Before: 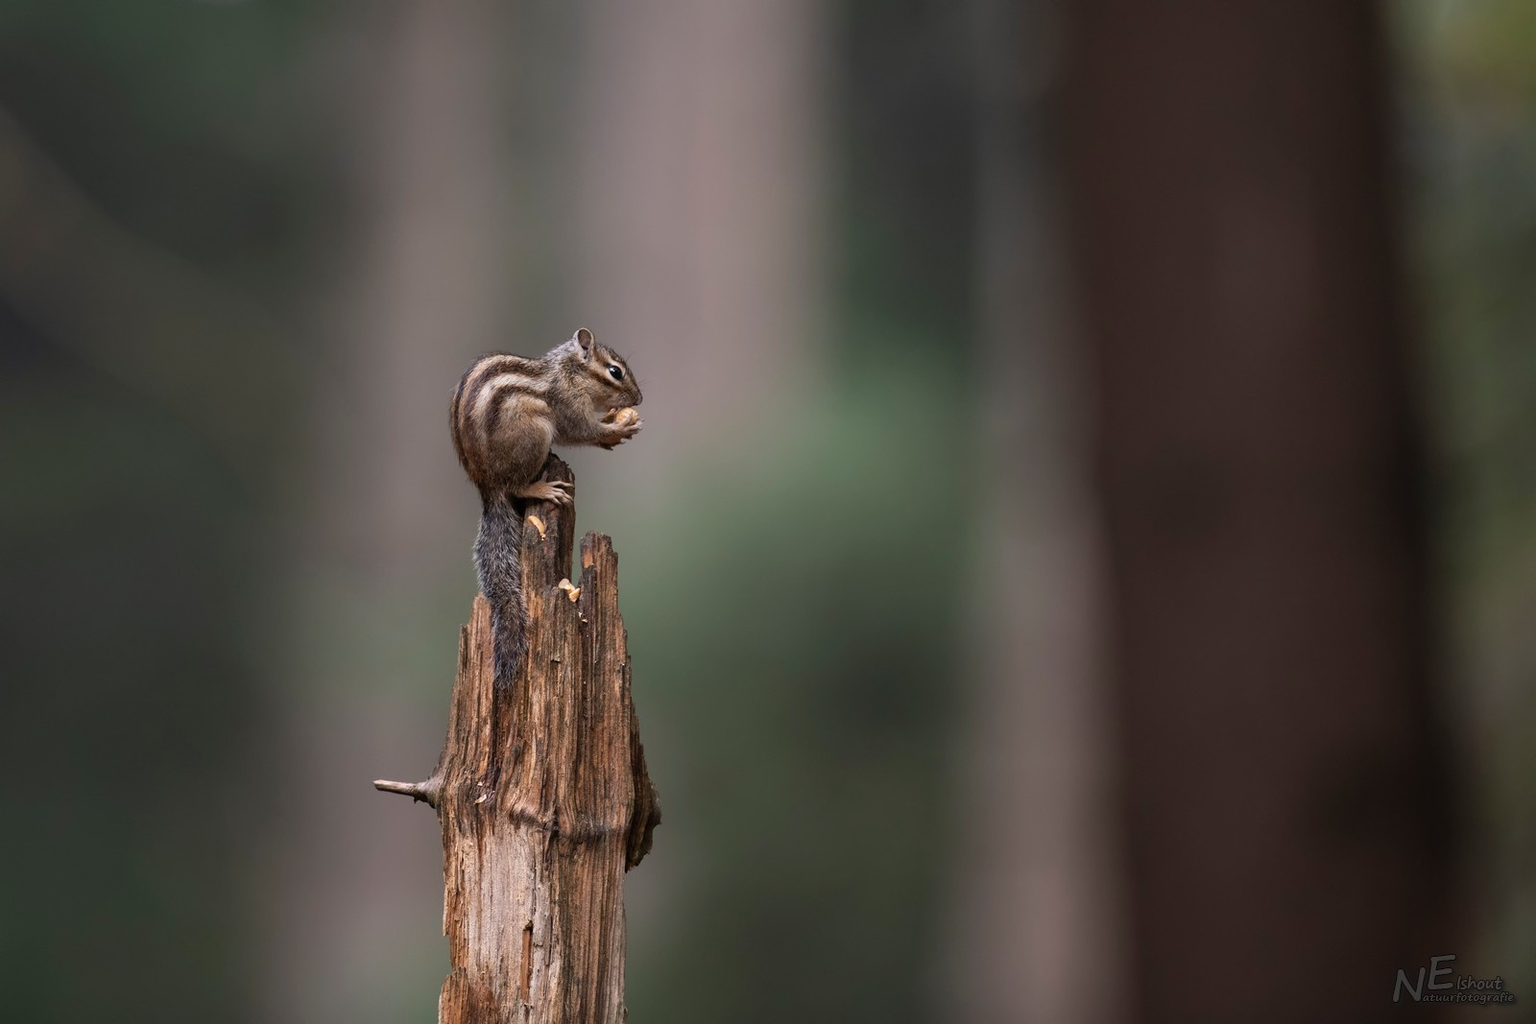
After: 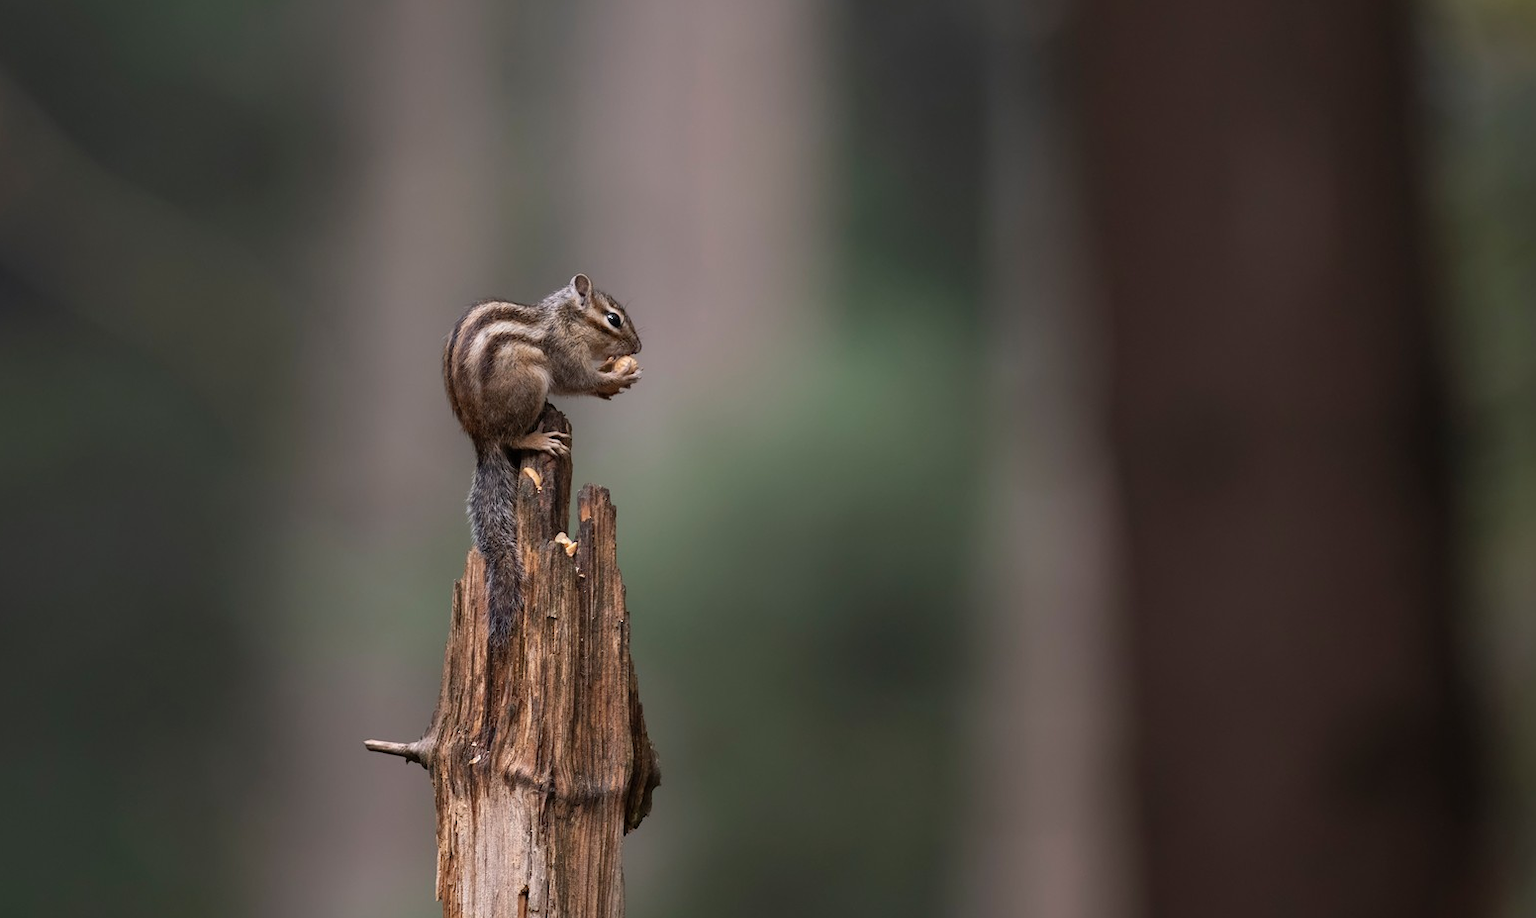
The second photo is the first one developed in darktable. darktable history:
crop: left 1.333%, top 6.098%, right 1.665%, bottom 6.848%
